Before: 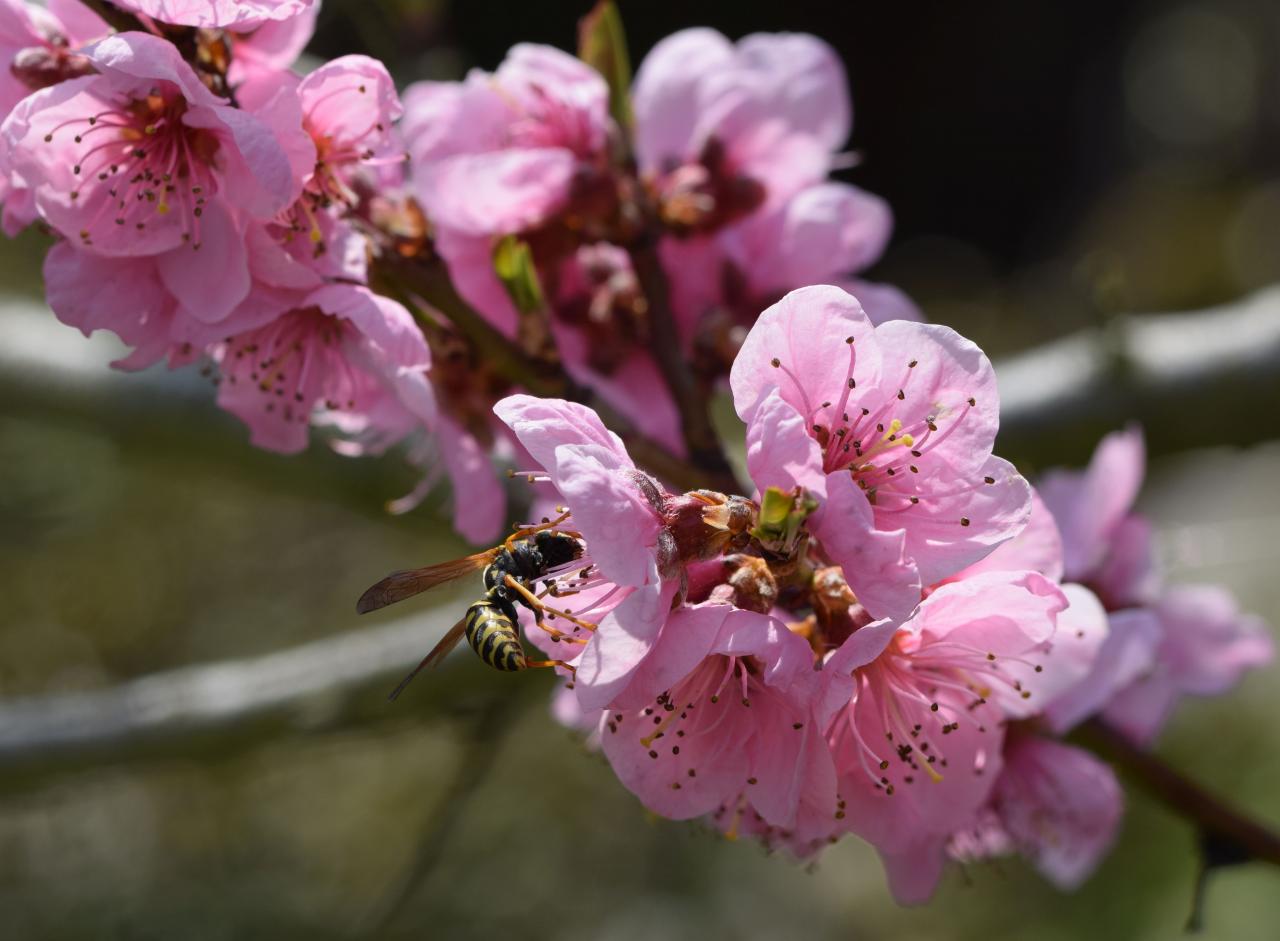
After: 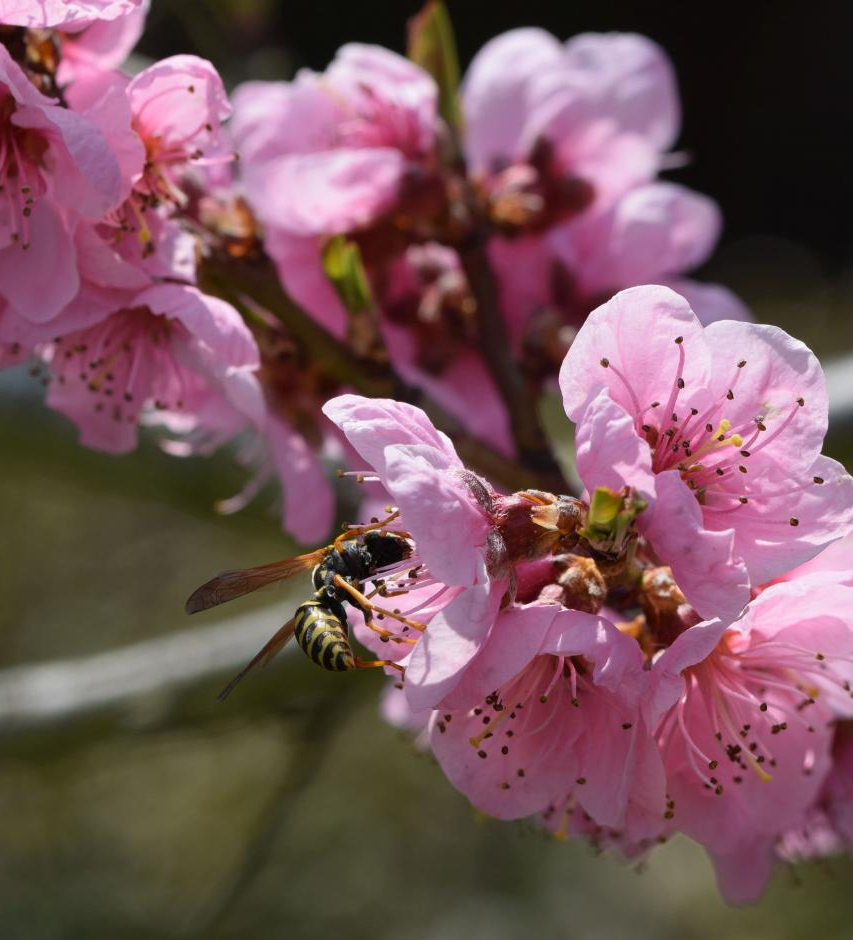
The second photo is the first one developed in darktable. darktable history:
crop and rotate: left 13.43%, right 19.919%
